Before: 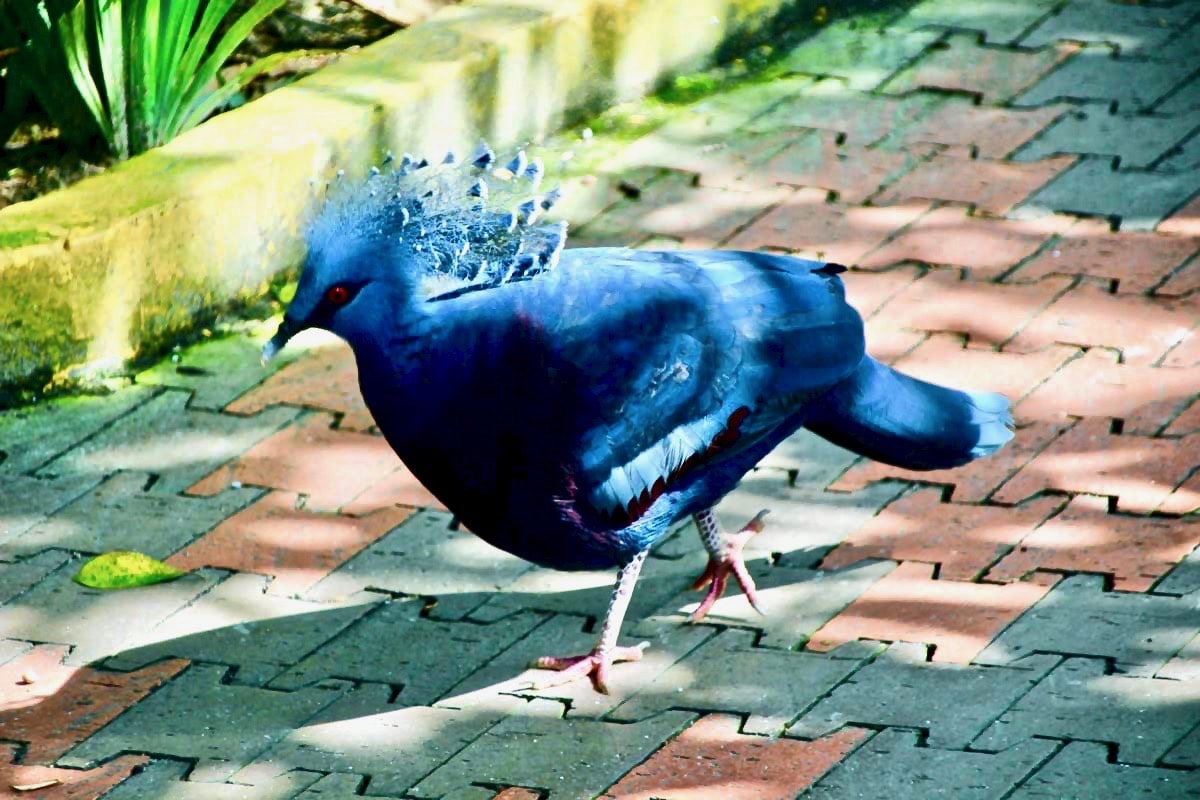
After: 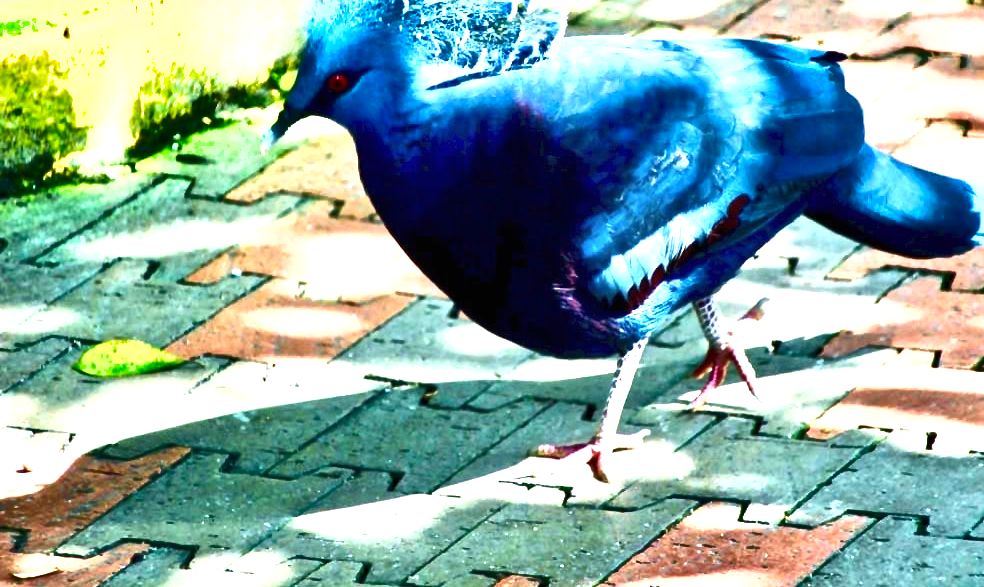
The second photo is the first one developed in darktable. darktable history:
shadows and highlights: shadows 32.83, highlights -47.7, soften with gaussian
exposure: black level correction 0, exposure 1.2 EV, compensate exposure bias true, compensate highlight preservation false
crop: top 26.531%, right 17.959%
